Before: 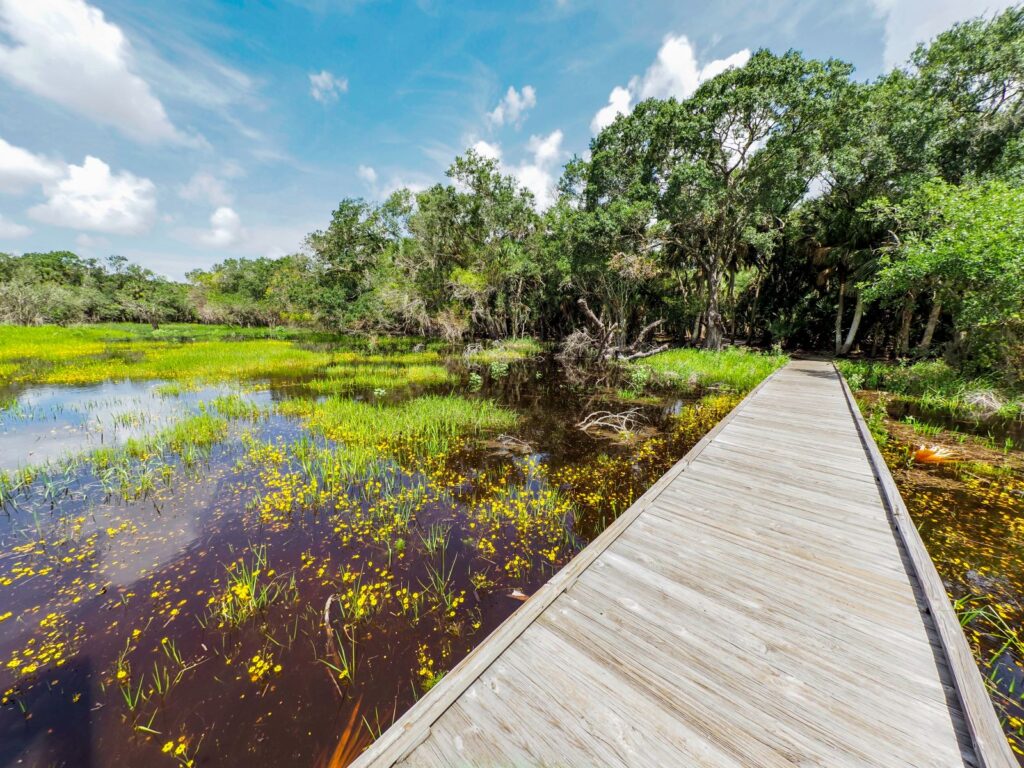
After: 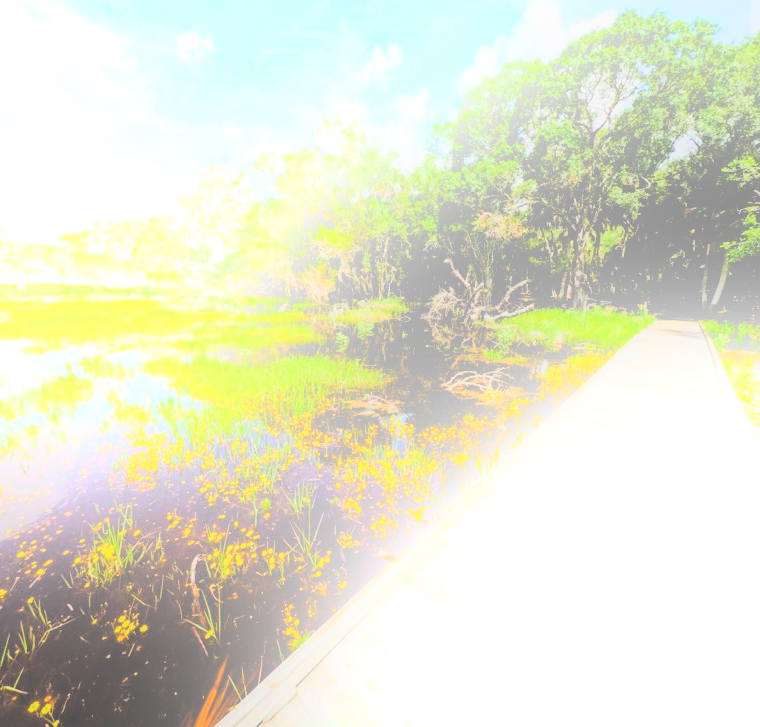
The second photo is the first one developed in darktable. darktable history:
crop and rotate: left 13.15%, top 5.251%, right 12.609%
bloom: size 25%, threshold 5%, strength 90%
tone curve: curves: ch0 [(0.029, 0) (0.134, 0.063) (0.249, 0.198) (0.378, 0.365) (0.499, 0.529) (1, 1)], color space Lab, linked channels, preserve colors none
filmic rgb: black relative exposure -4.14 EV, white relative exposure 5.1 EV, hardness 2.11, contrast 1.165
